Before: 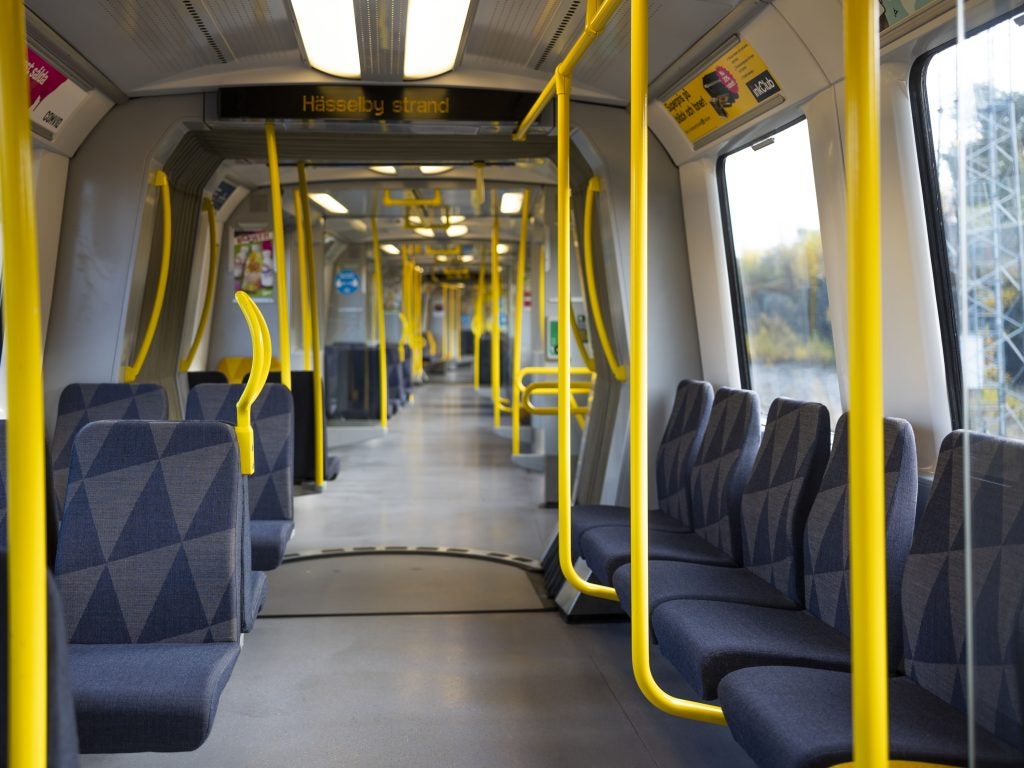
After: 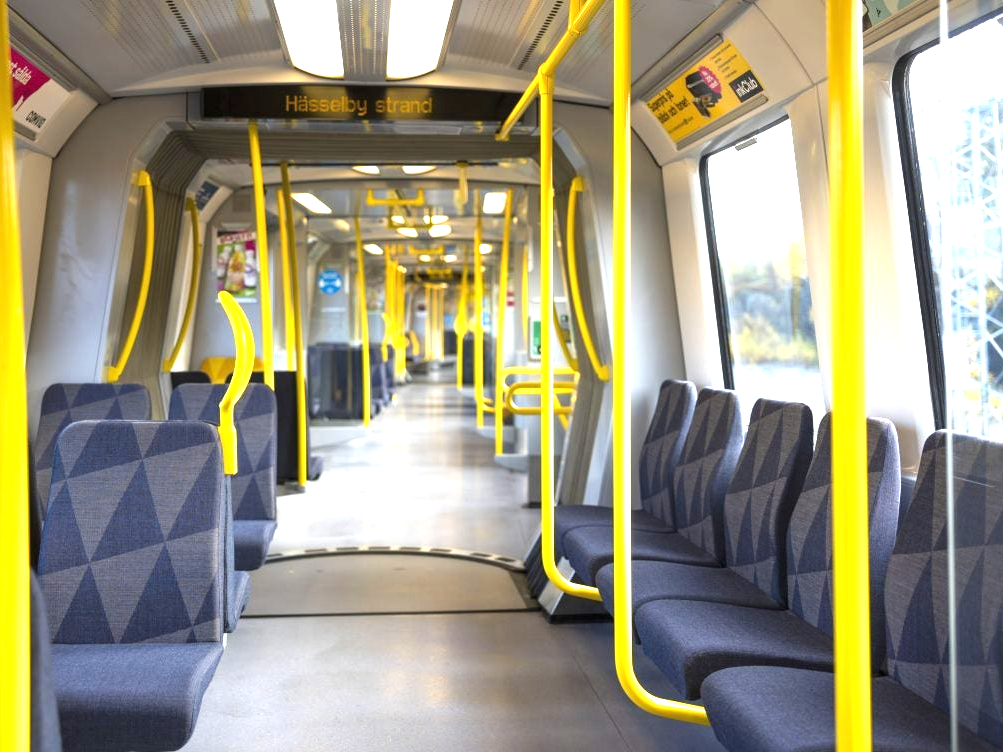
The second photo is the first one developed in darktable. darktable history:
crop: left 1.743%, right 0.268%, bottom 2.011%
exposure: black level correction 0, exposure 1.3 EV, compensate highlight preservation false
